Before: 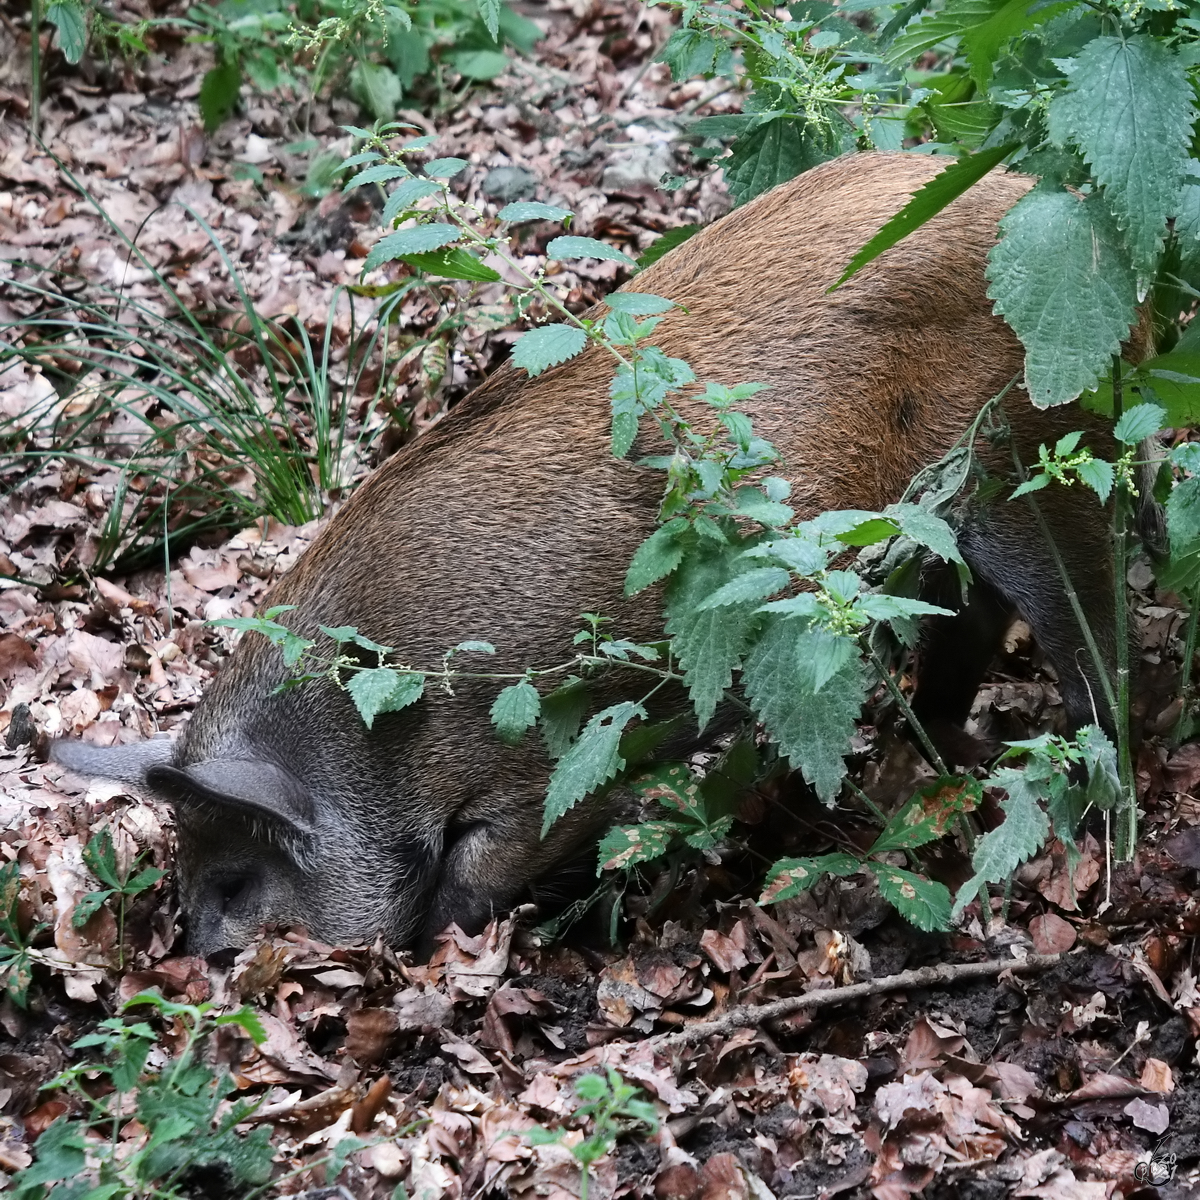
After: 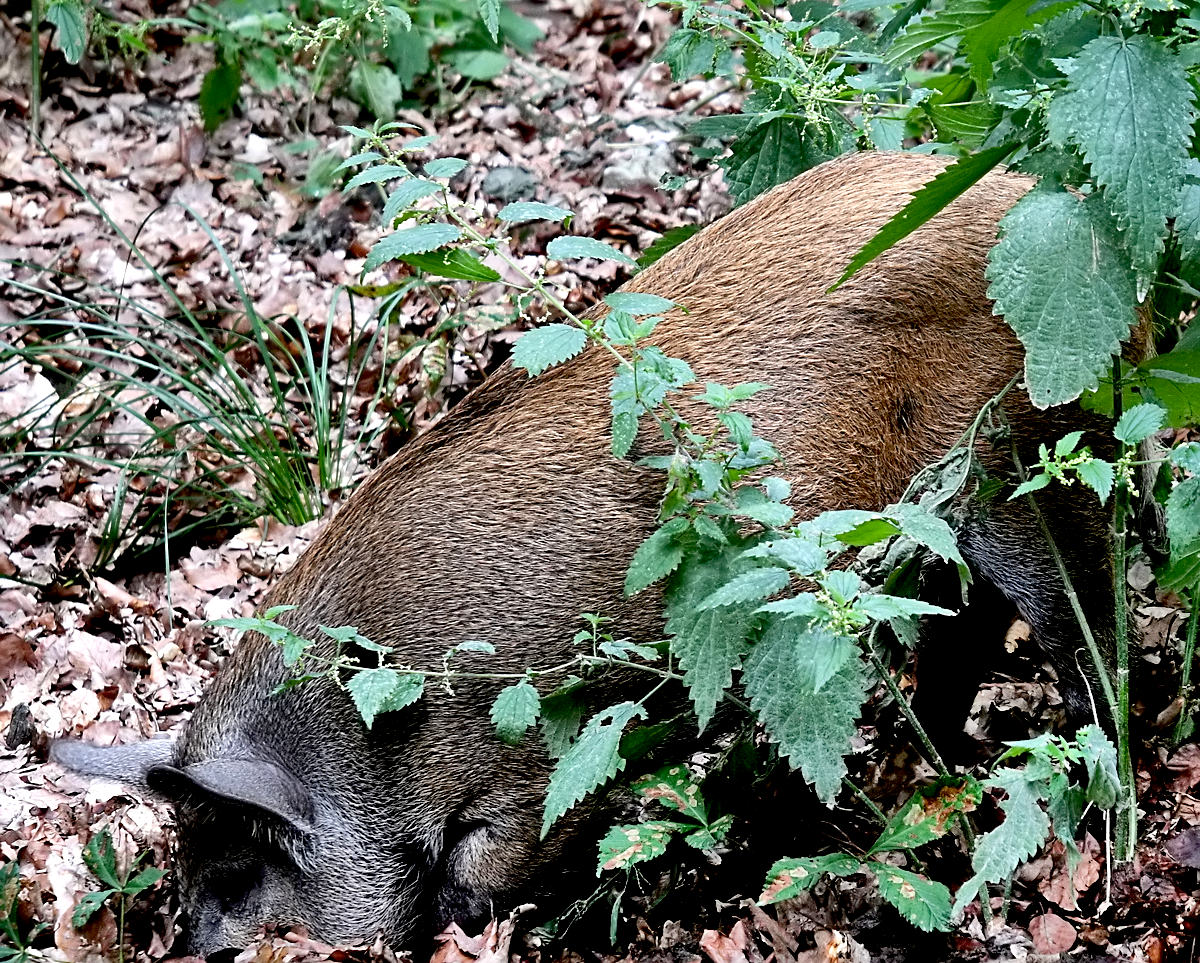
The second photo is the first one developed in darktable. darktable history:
crop: bottom 19.693%
exposure: black level correction 0.018, exposure -0.006 EV, compensate exposure bias true, compensate highlight preservation false
sharpen: on, module defaults
shadows and highlights: shadows 53.24, soften with gaussian
